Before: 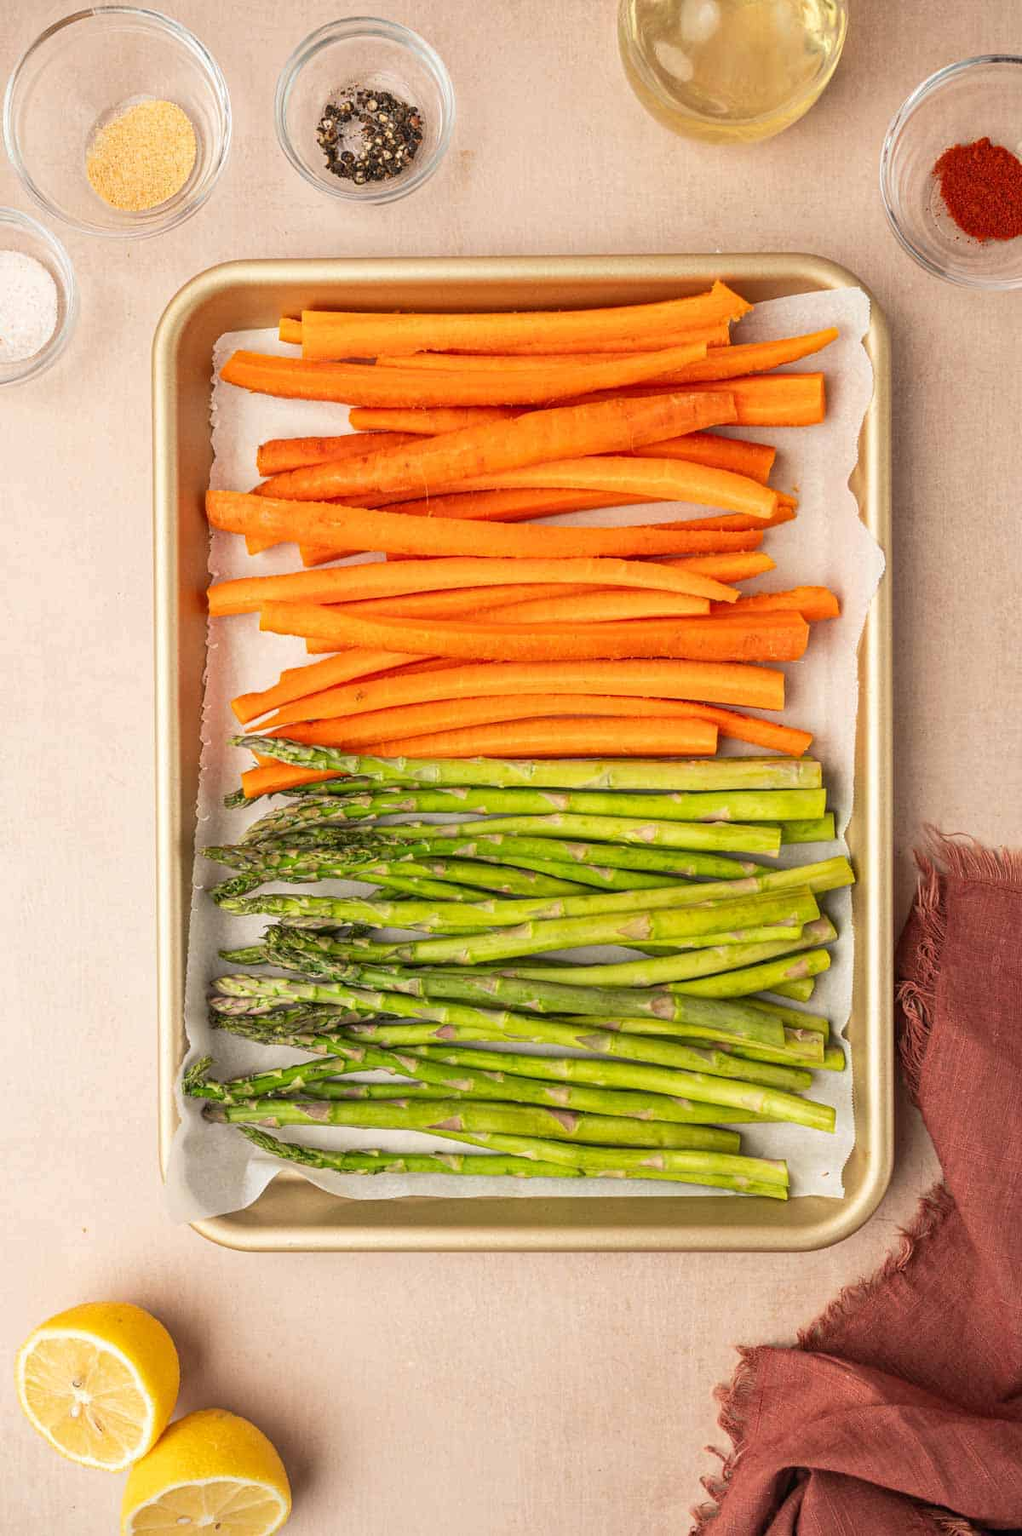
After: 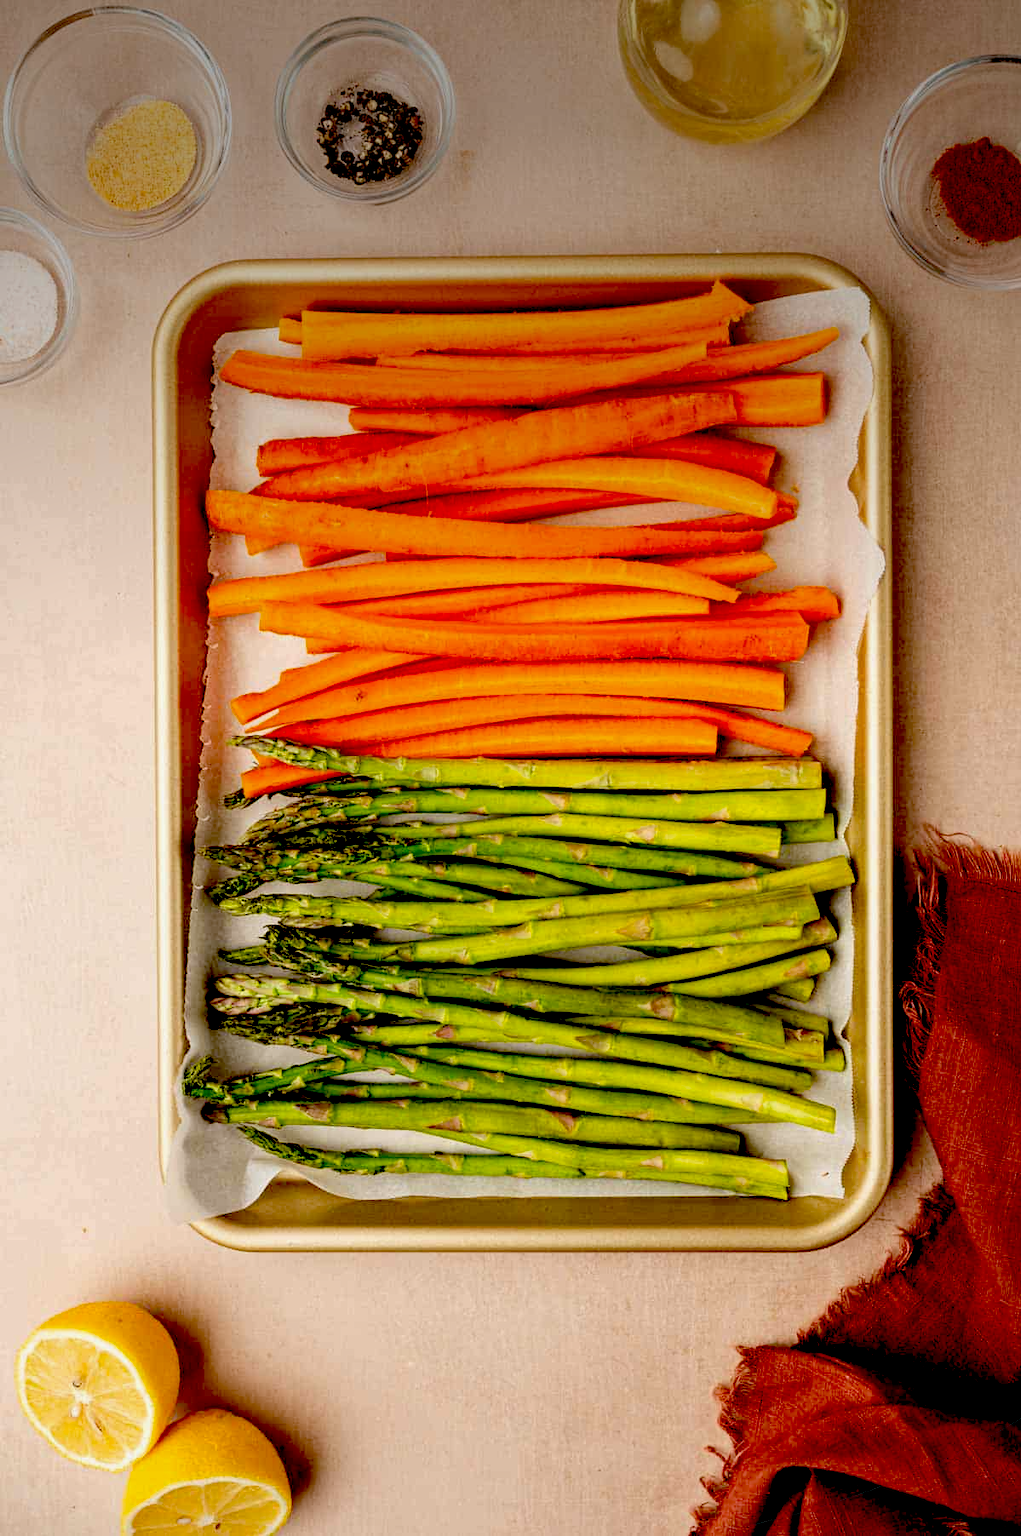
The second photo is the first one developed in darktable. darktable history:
exposure: black level correction 0.1, exposure -0.092 EV, compensate highlight preservation false
vignetting: fall-off start 97.52%, fall-off radius 100%, brightness -0.574, saturation 0, center (-0.027, 0.404), width/height ratio 1.368, unbound false
